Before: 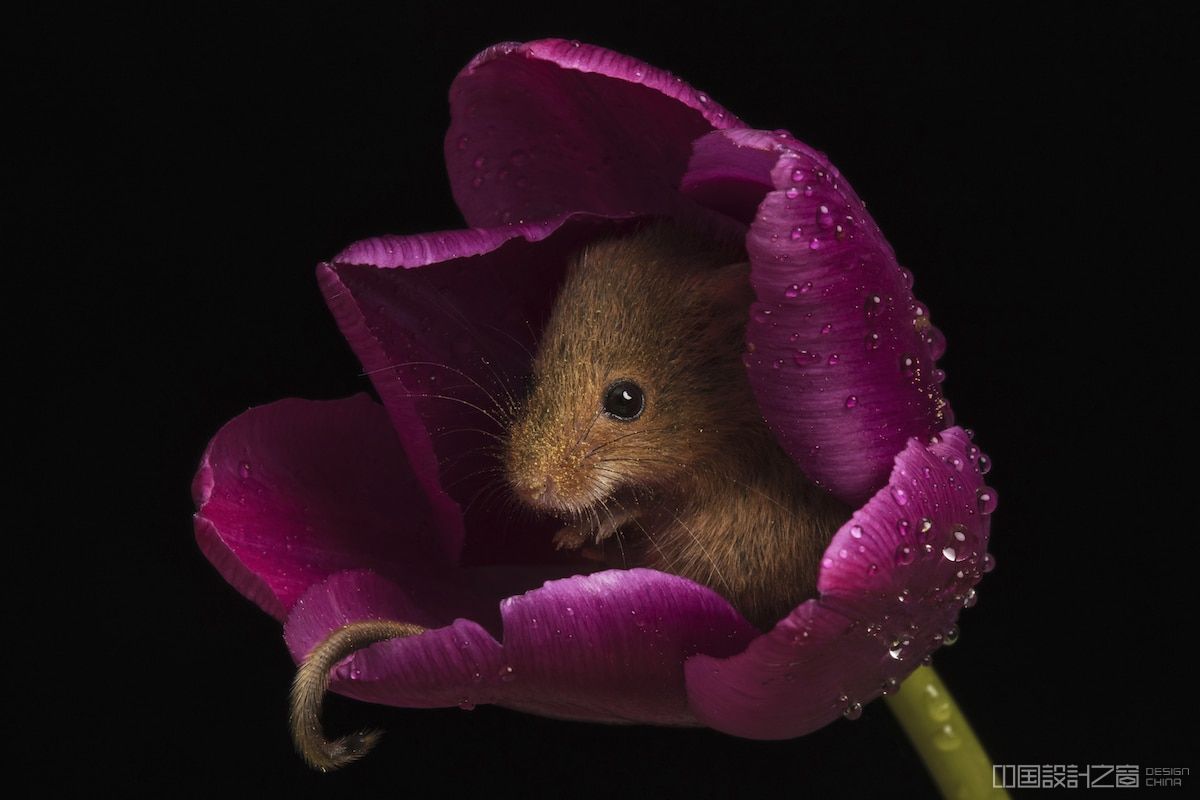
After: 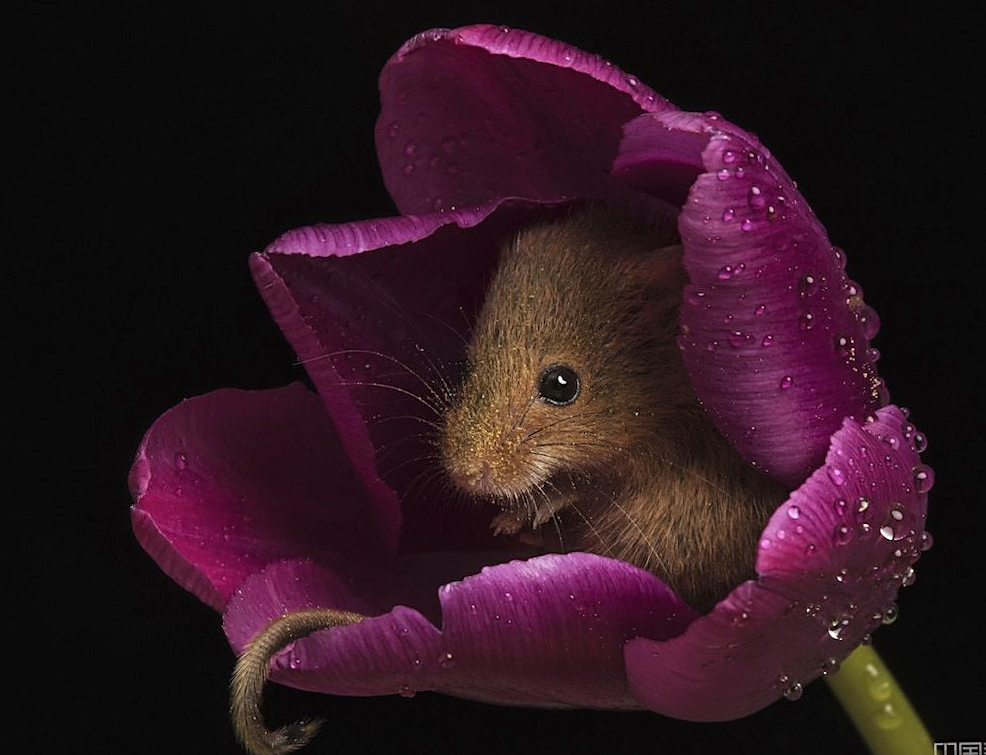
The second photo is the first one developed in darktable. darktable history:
sharpen: on, module defaults
shadows and highlights: shadows 25, highlights -25
crop and rotate: angle 1°, left 4.281%, top 0.642%, right 11.383%, bottom 2.486%
